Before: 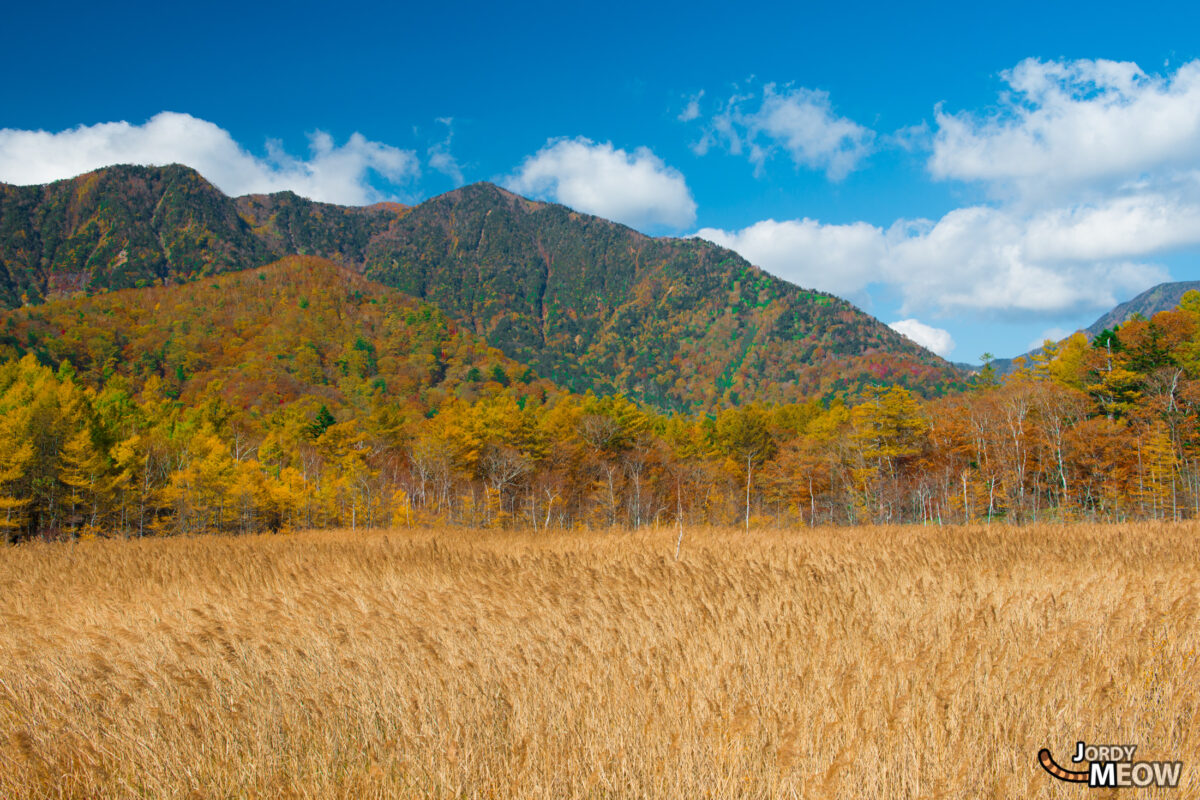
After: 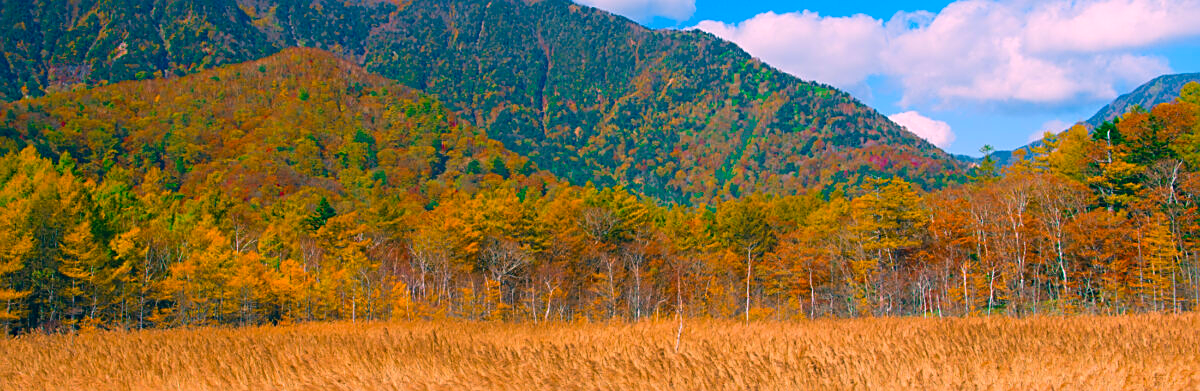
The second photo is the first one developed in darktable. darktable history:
sharpen: on, module defaults
crop and rotate: top 26.037%, bottom 25.036%
color correction: highlights a* 16.36, highlights b* 0.33, shadows a* -15.02, shadows b* -13.82, saturation 1.48
